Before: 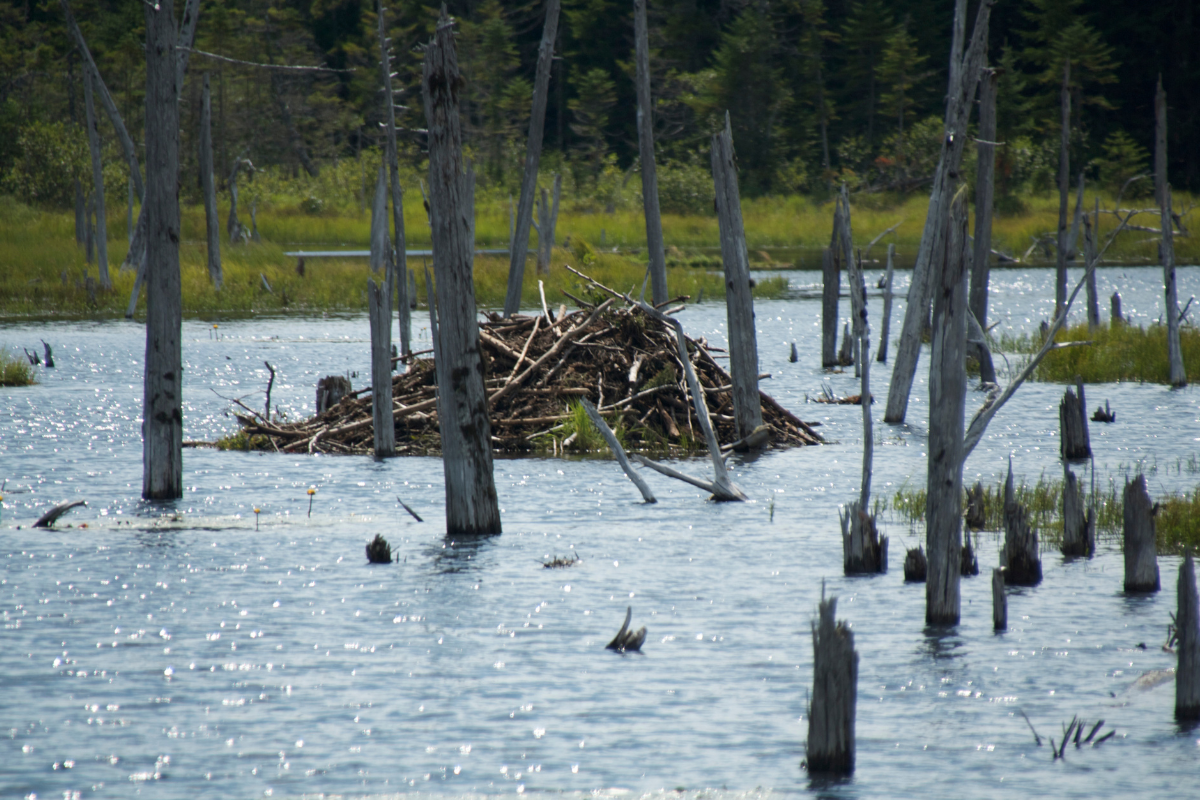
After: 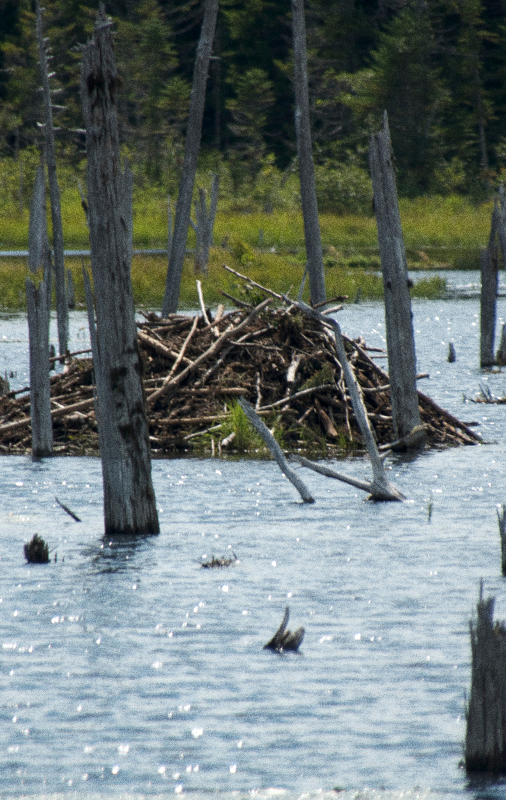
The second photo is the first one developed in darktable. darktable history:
crop: left 28.583%, right 29.231%
local contrast: highlights 100%, shadows 100%, detail 120%, midtone range 0.2
grain: coarseness 0.09 ISO, strength 40%
